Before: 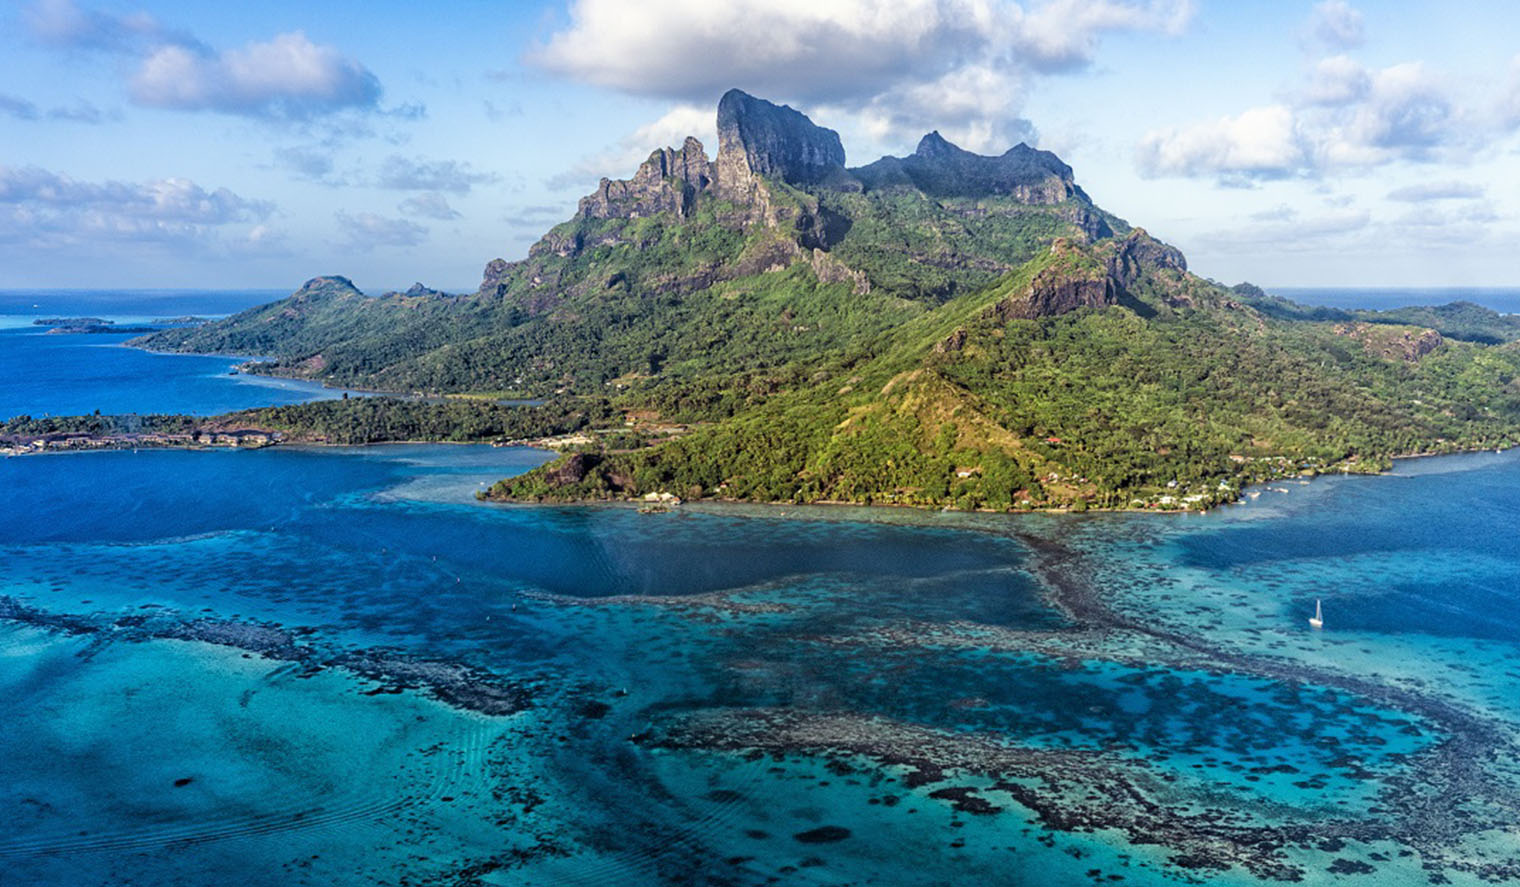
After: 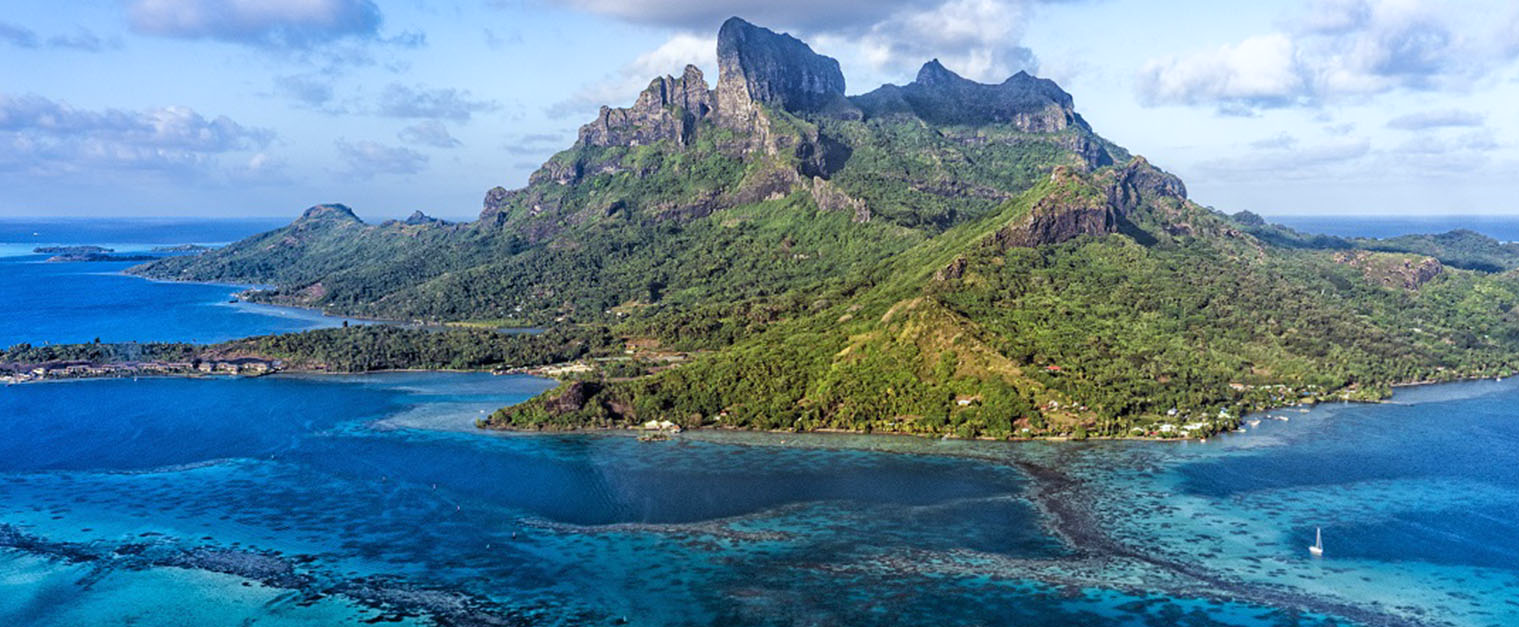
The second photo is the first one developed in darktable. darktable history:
crop and rotate: top 8.293%, bottom 20.996%
tone equalizer: on, module defaults
white balance: red 0.974, blue 1.044
